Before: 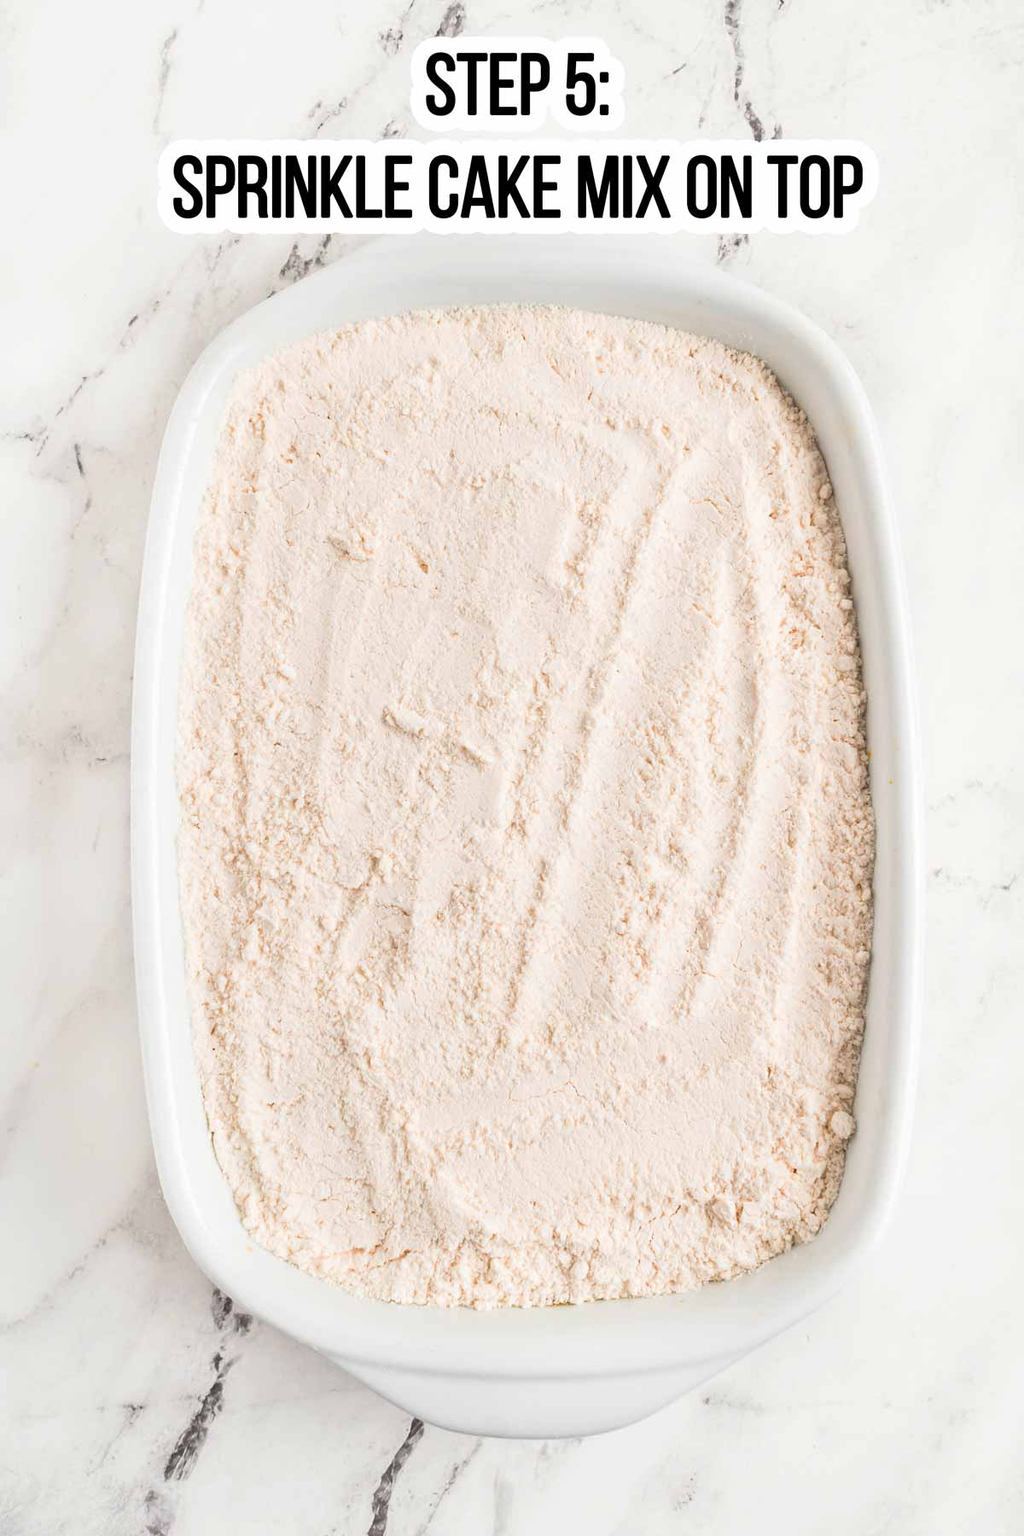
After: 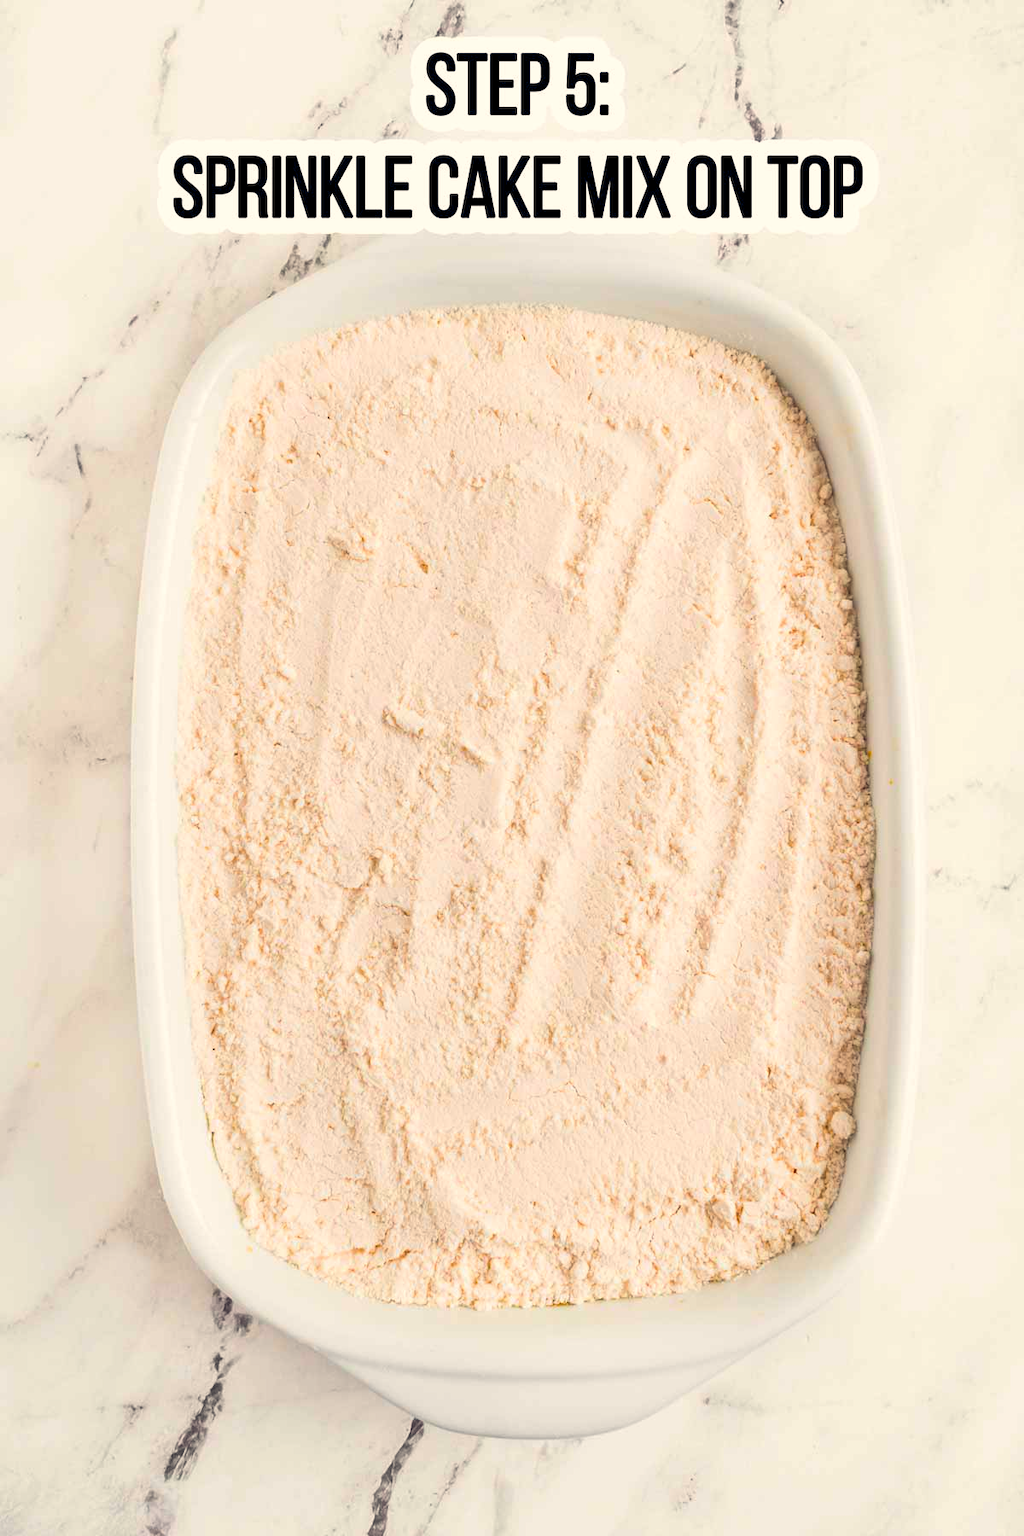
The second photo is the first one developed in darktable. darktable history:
color balance rgb: highlights gain › chroma 2.975%, highlights gain › hue 76.24°, global offset › chroma 0.137%, global offset › hue 254.05°, perceptual saturation grading › global saturation 19.334%, global vibrance 34.612%
